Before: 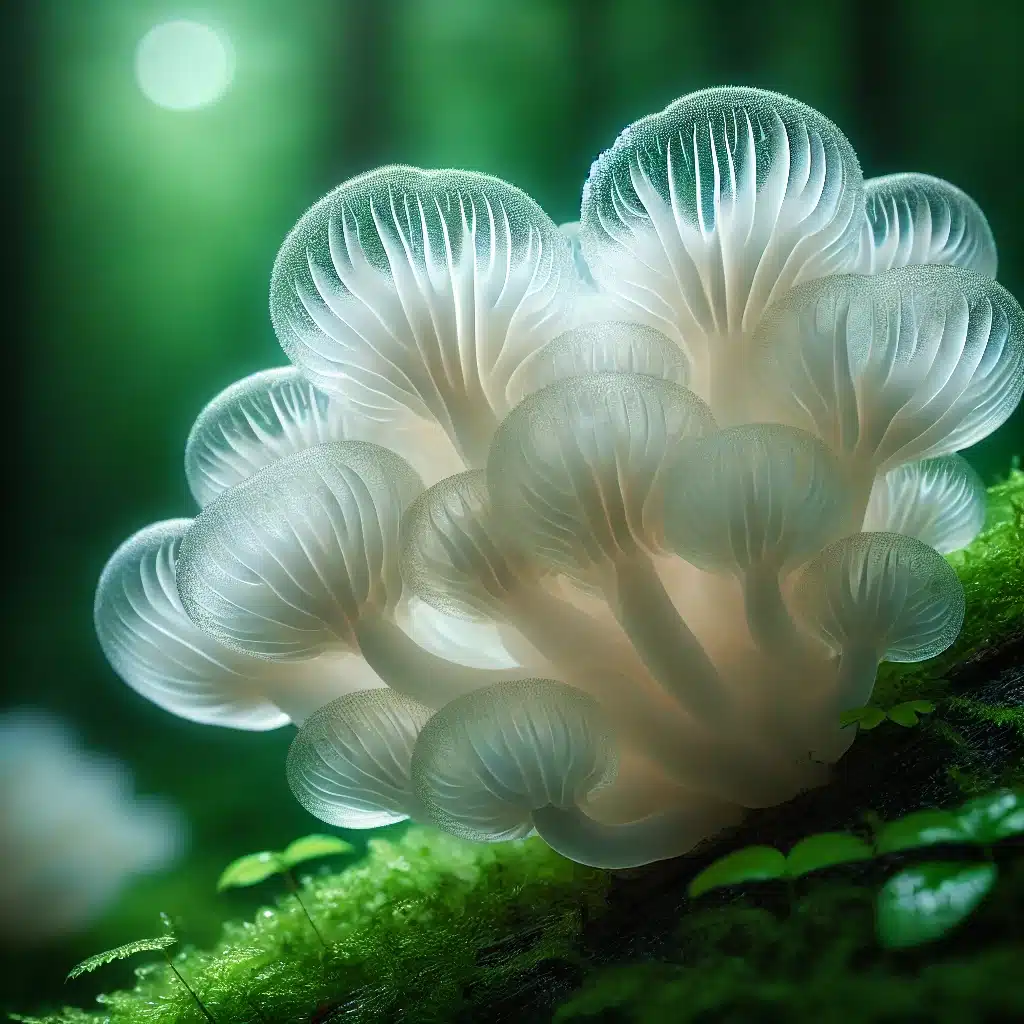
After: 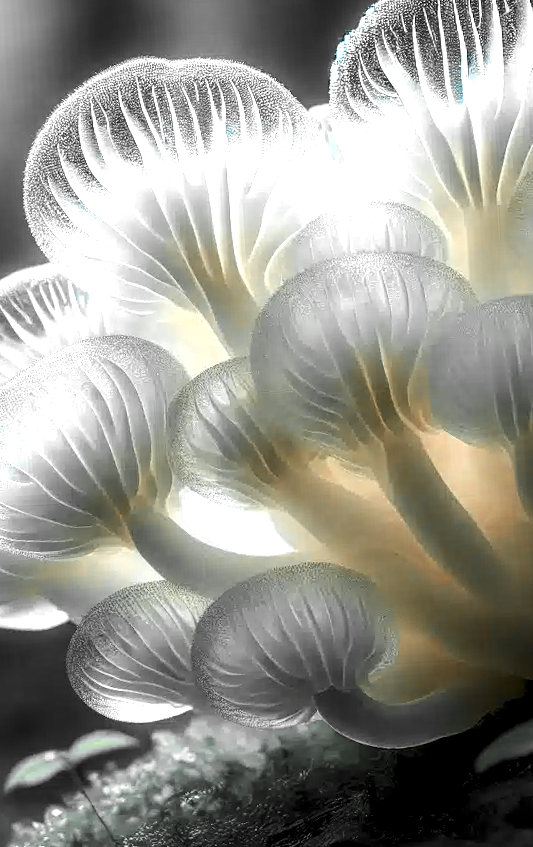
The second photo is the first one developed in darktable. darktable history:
tone equalizer: -8 EV -0.75 EV, -7 EV -0.7 EV, -6 EV -0.6 EV, -5 EV -0.4 EV, -3 EV 0.4 EV, -2 EV 0.6 EV, -1 EV 0.7 EV, +0 EV 0.75 EV, edges refinement/feathering 500, mask exposure compensation -1.57 EV, preserve details no
crop and rotate: angle 0.02°, left 24.353%, top 13.219%, right 26.156%, bottom 8.224%
color correction: highlights b* 3
rotate and perspective: rotation -3.18°, automatic cropping off
local contrast: detail 142%
color zones: curves: ch0 [(0, 0.363) (0.128, 0.373) (0.25, 0.5) (0.402, 0.407) (0.521, 0.525) (0.63, 0.559) (0.729, 0.662) (0.867, 0.471)]; ch1 [(0, 0.515) (0.136, 0.618) (0.25, 0.5) (0.378, 0) (0.516, 0) (0.622, 0.593) (0.737, 0.819) (0.87, 0.593)]; ch2 [(0, 0.529) (0.128, 0.471) (0.282, 0.451) (0.386, 0.662) (0.516, 0.525) (0.633, 0.554) (0.75, 0.62) (0.875, 0.441)]
